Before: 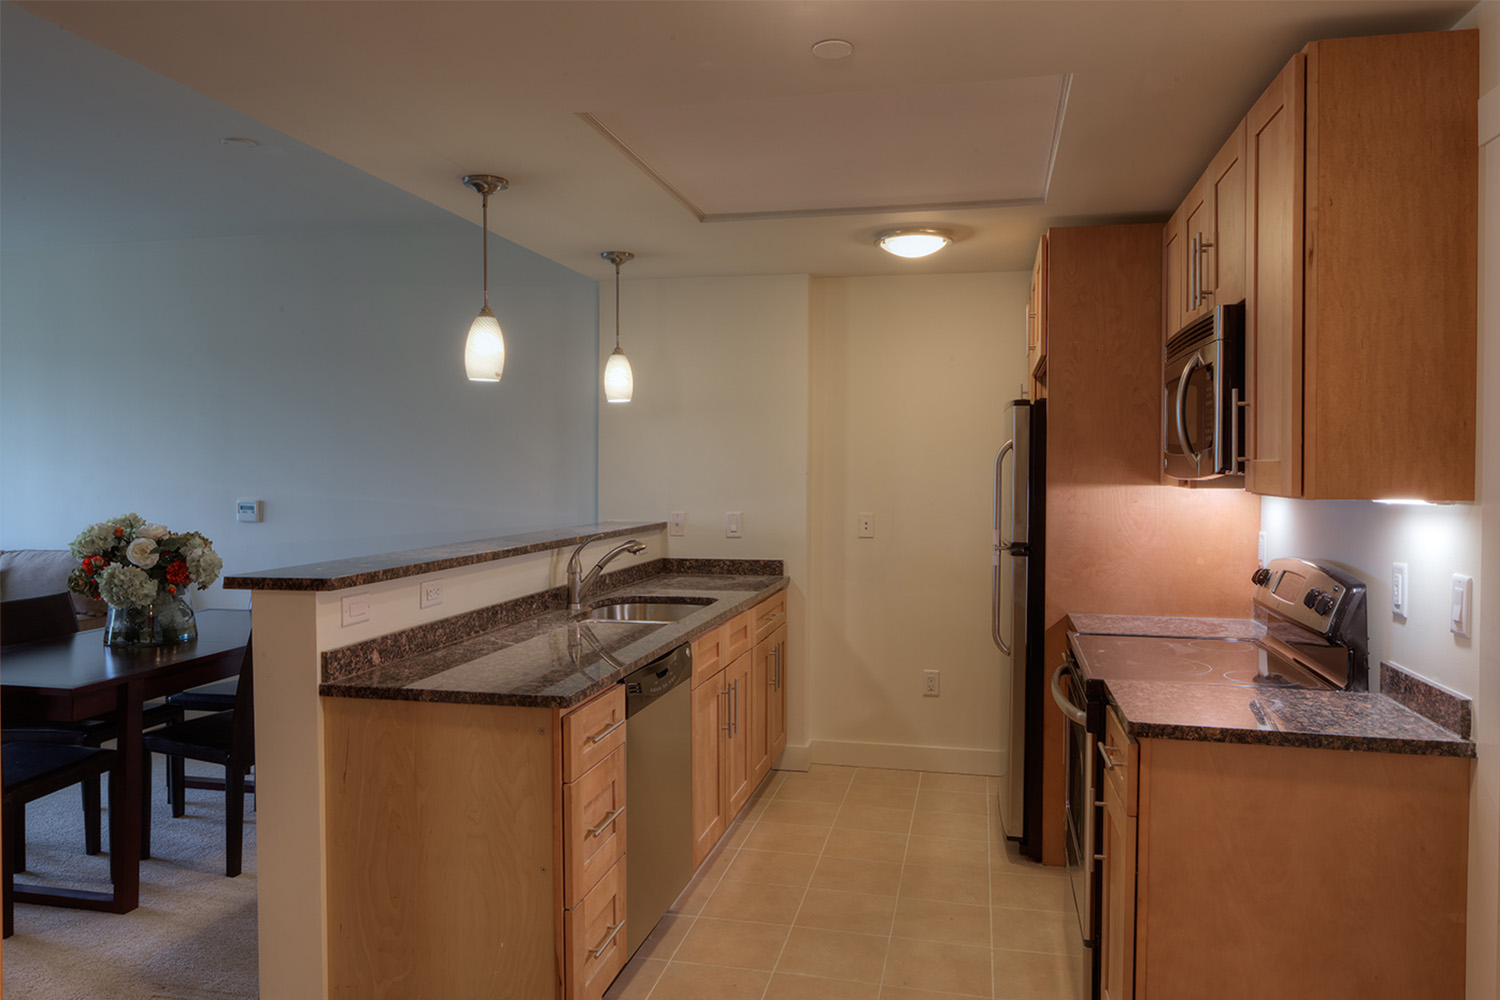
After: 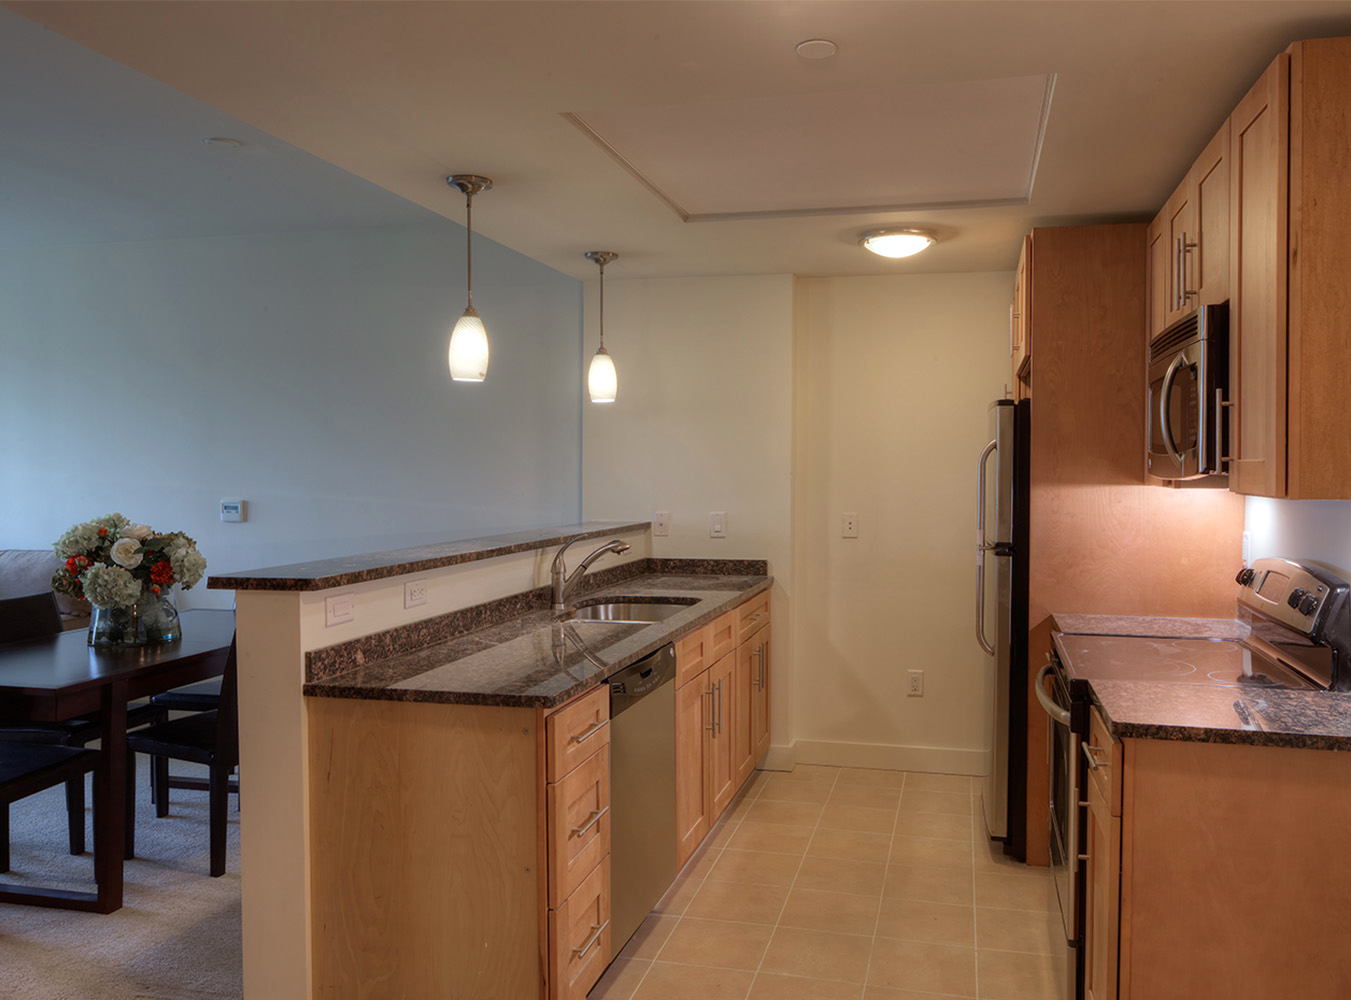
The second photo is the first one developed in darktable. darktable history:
exposure: exposure 0.2 EV, compensate highlight preservation false
crop and rotate: left 1.088%, right 8.807%
